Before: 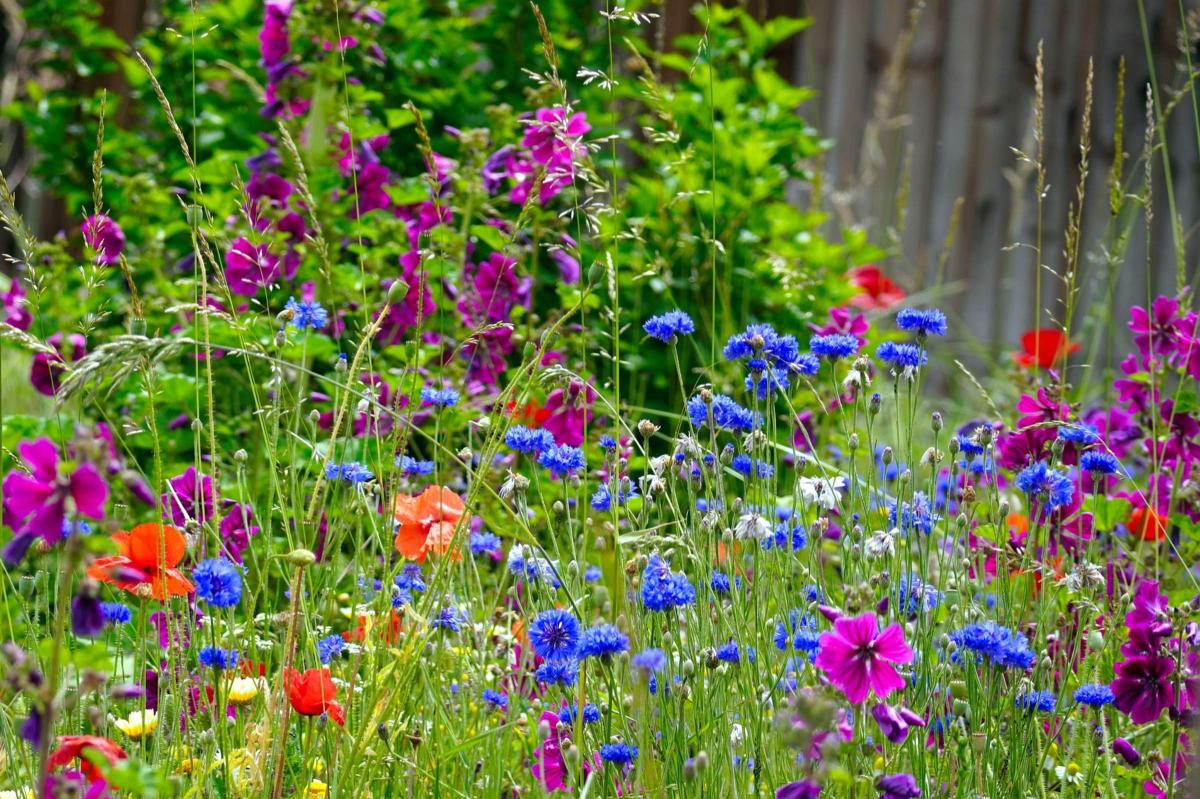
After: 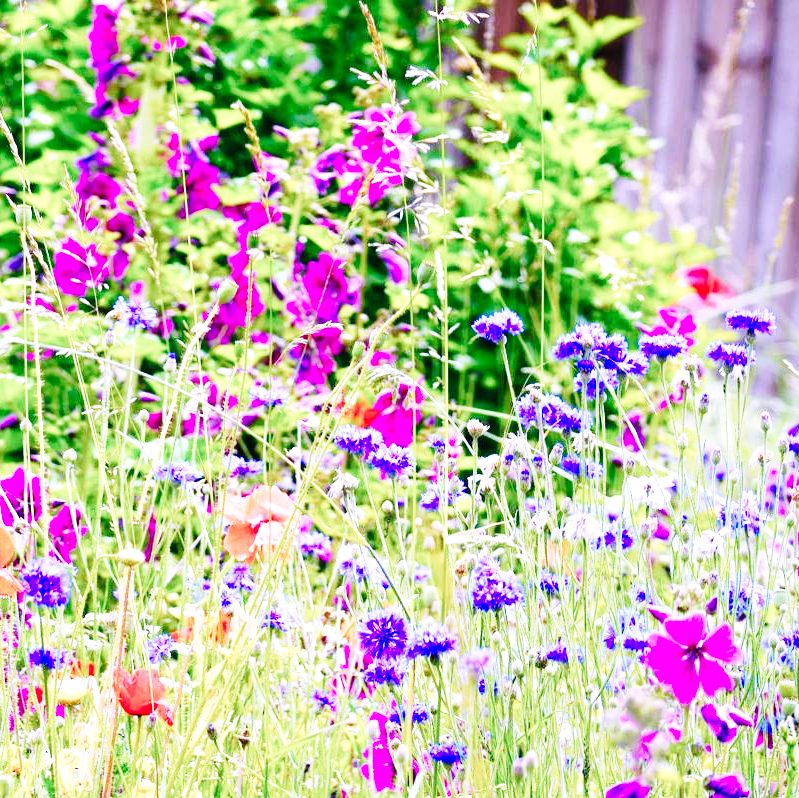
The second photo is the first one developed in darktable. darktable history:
color calibration: output R [1.107, -0.012, -0.003, 0], output B [0, 0, 1.308, 0], illuminant custom, x 0.389, y 0.387, temperature 3838.64 K
base curve: curves: ch0 [(0, 0) (0, 0) (0.002, 0.001) (0.008, 0.003) (0.019, 0.011) (0.037, 0.037) (0.064, 0.11) (0.102, 0.232) (0.152, 0.379) (0.216, 0.524) (0.296, 0.665) (0.394, 0.789) (0.512, 0.881) (0.651, 0.945) (0.813, 0.986) (1, 1)], preserve colors none
exposure: black level correction 0, exposure 0.7 EV, compensate exposure bias true, compensate highlight preservation false
crop and rotate: left 14.292%, right 19.041%
